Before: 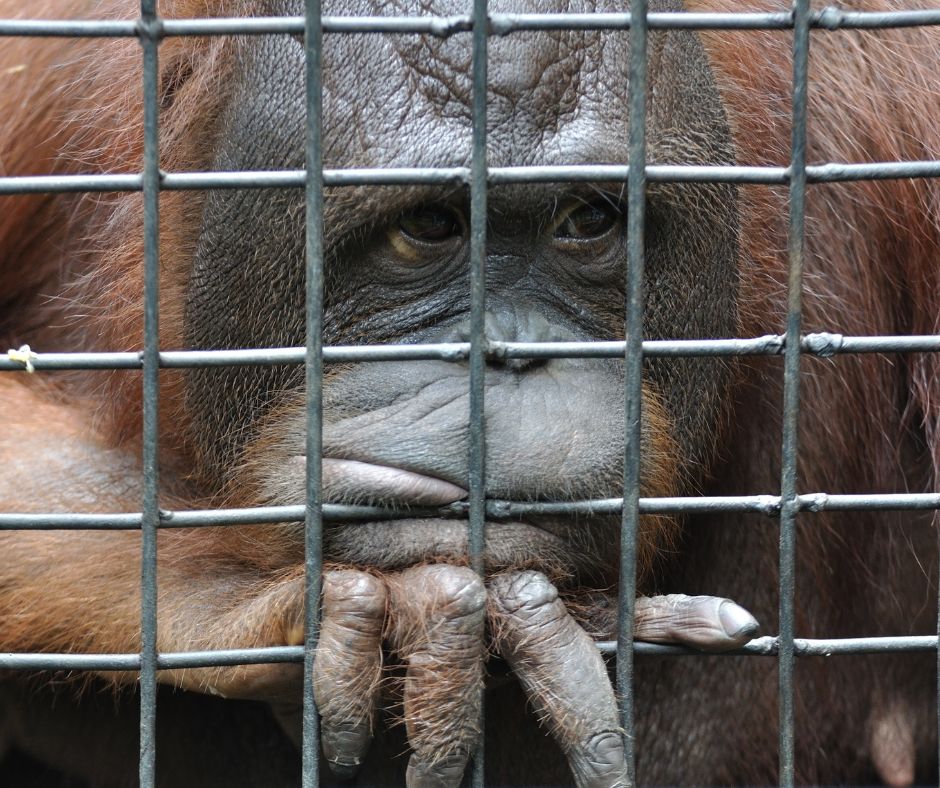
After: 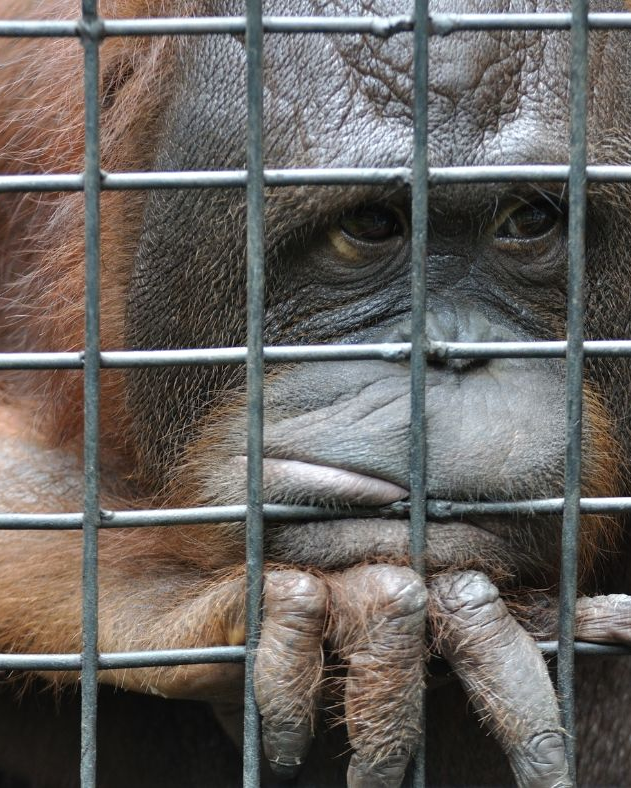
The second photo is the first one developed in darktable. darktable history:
crop and rotate: left 6.353%, right 26.458%
tone equalizer: on, module defaults
